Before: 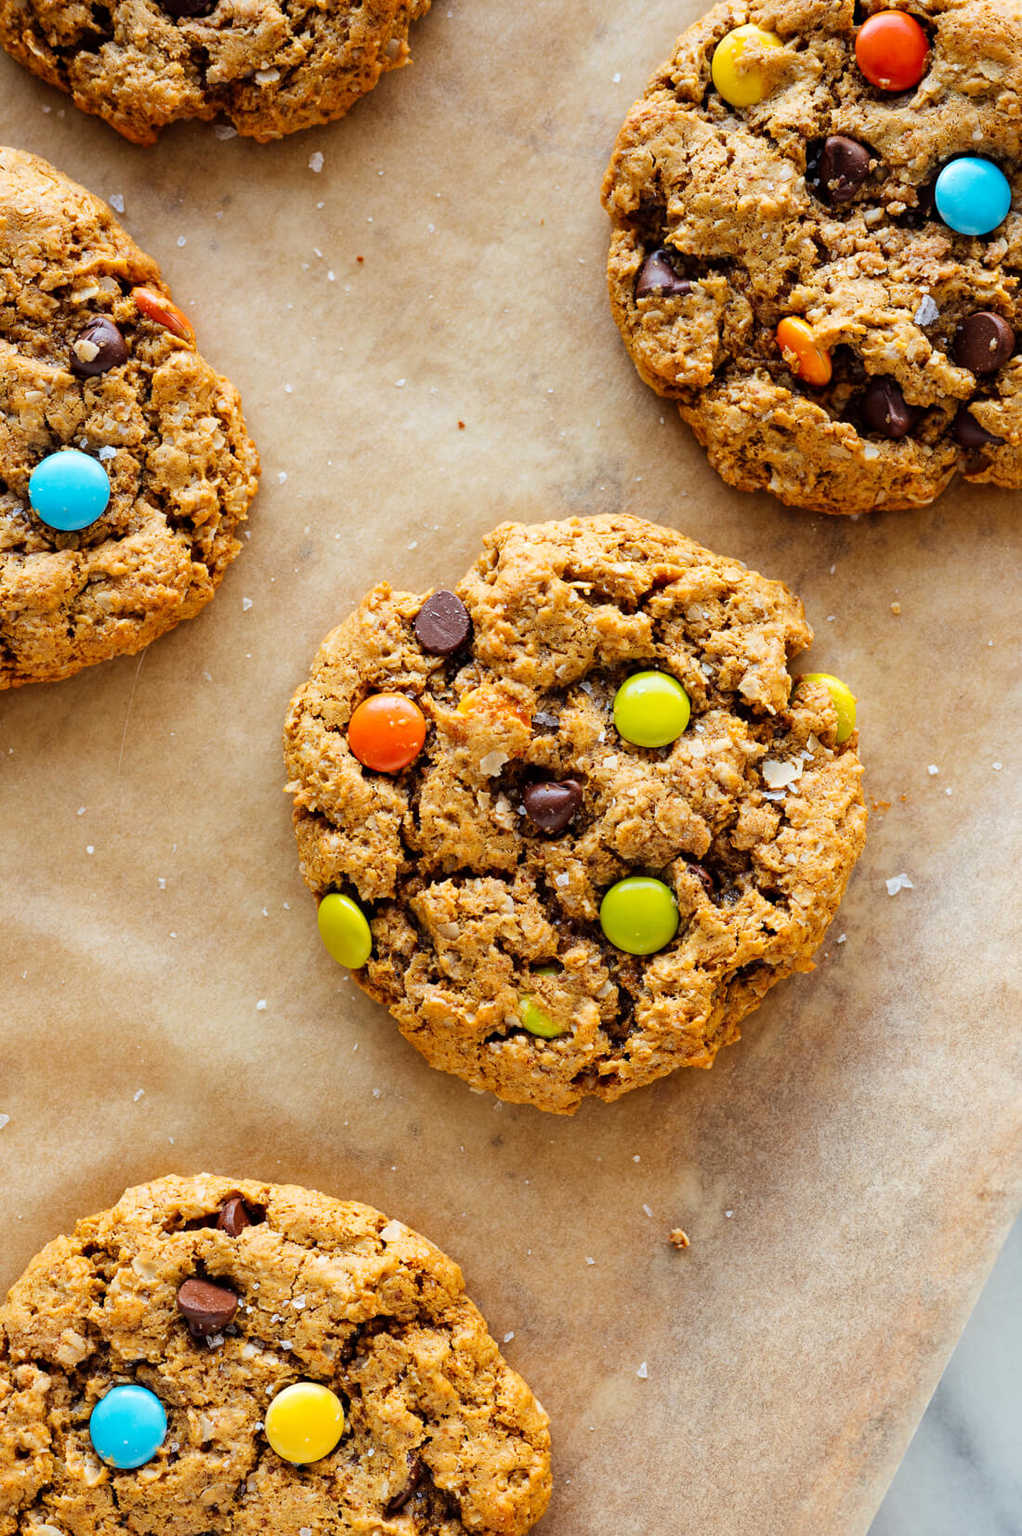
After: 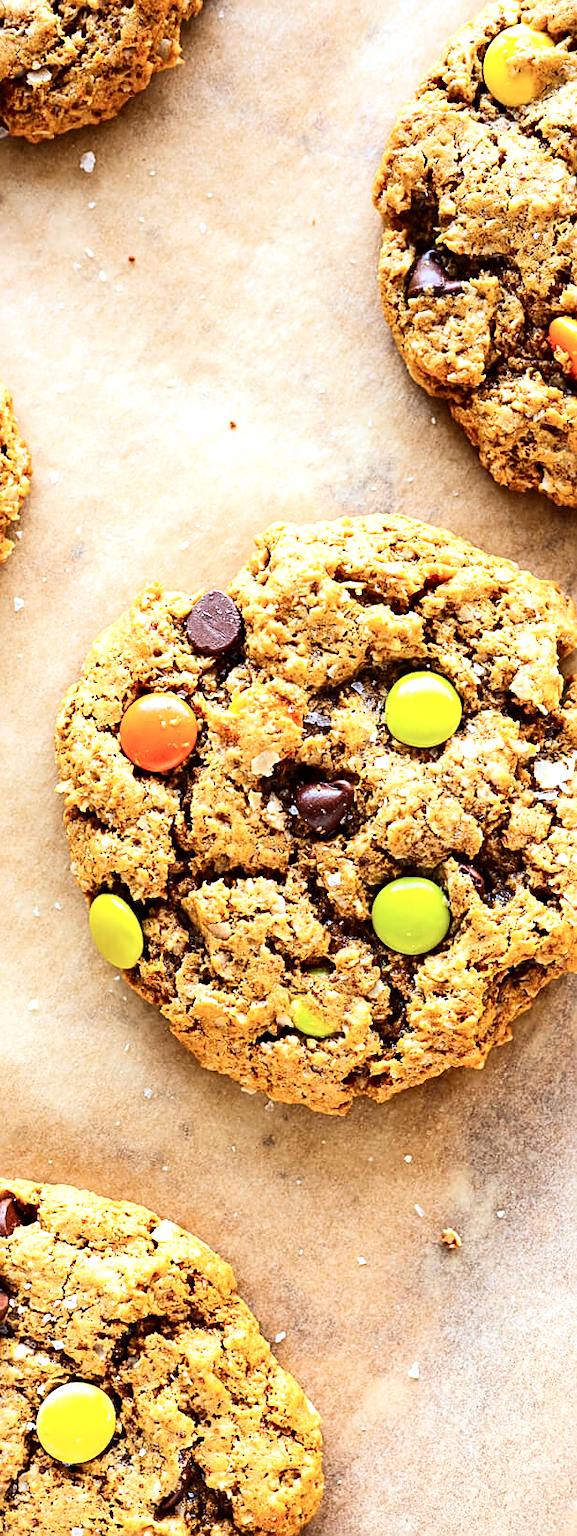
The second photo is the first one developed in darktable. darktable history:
tone equalizer: edges refinement/feathering 500, mask exposure compensation -1.57 EV, preserve details no
crop and rotate: left 22.395%, right 21.018%
color calibration: x 0.366, y 0.379, temperature 4386.37 K
exposure: black level correction 0, exposure 0.701 EV, compensate highlight preservation false
sharpen: on, module defaults
contrast brightness saturation: contrast 0.222
